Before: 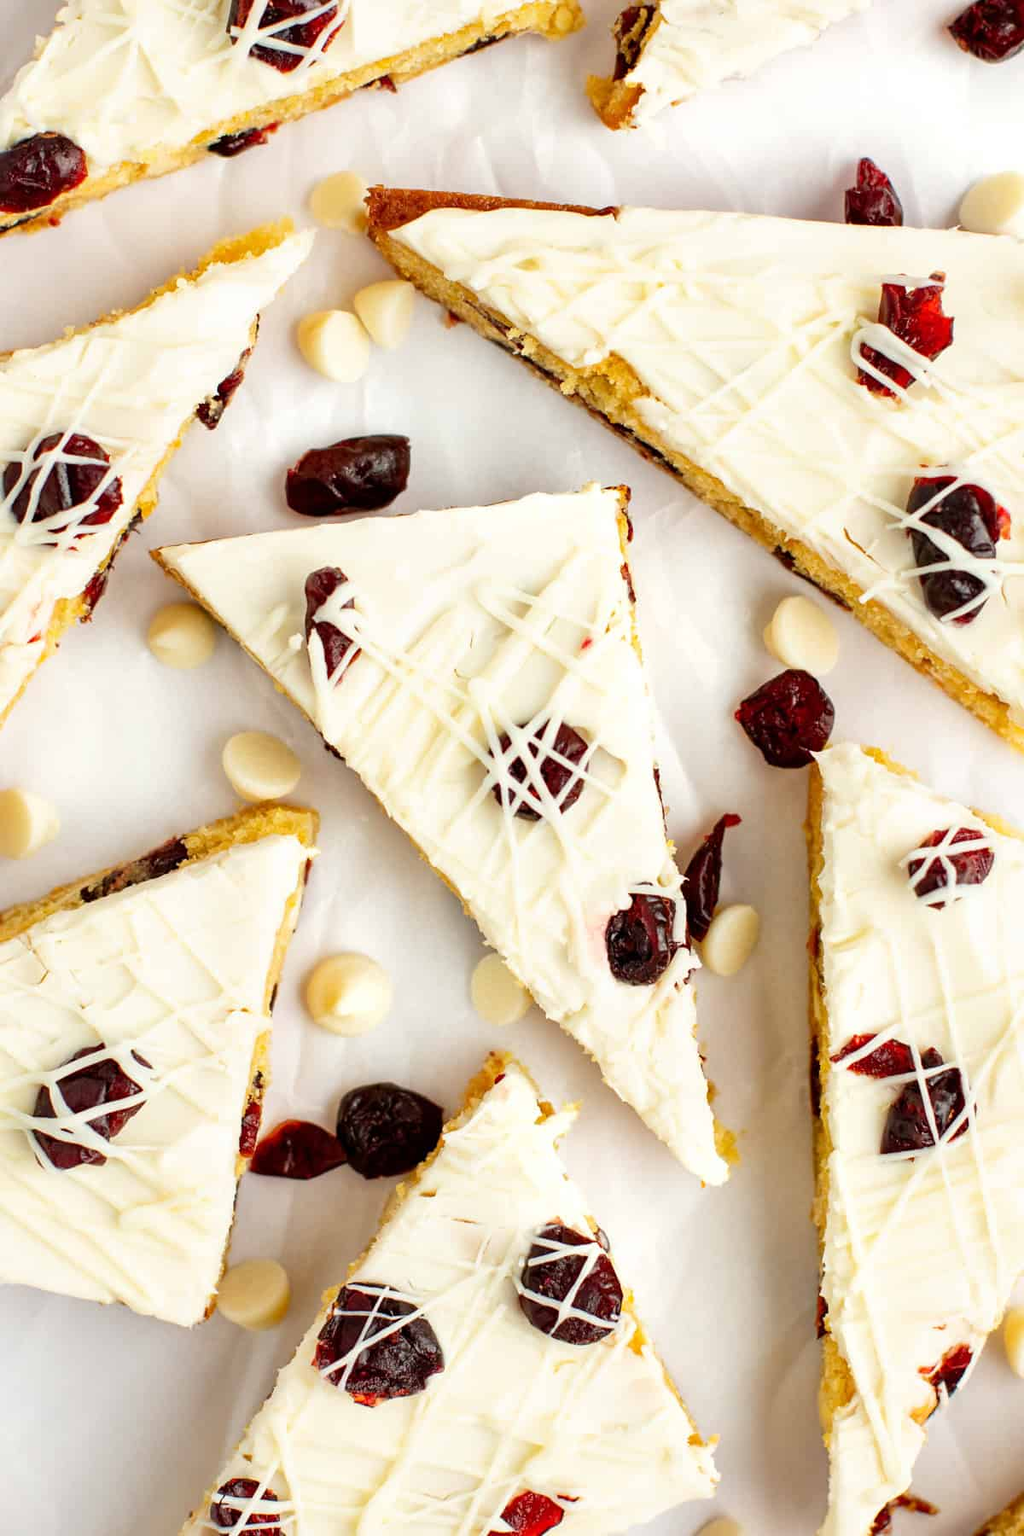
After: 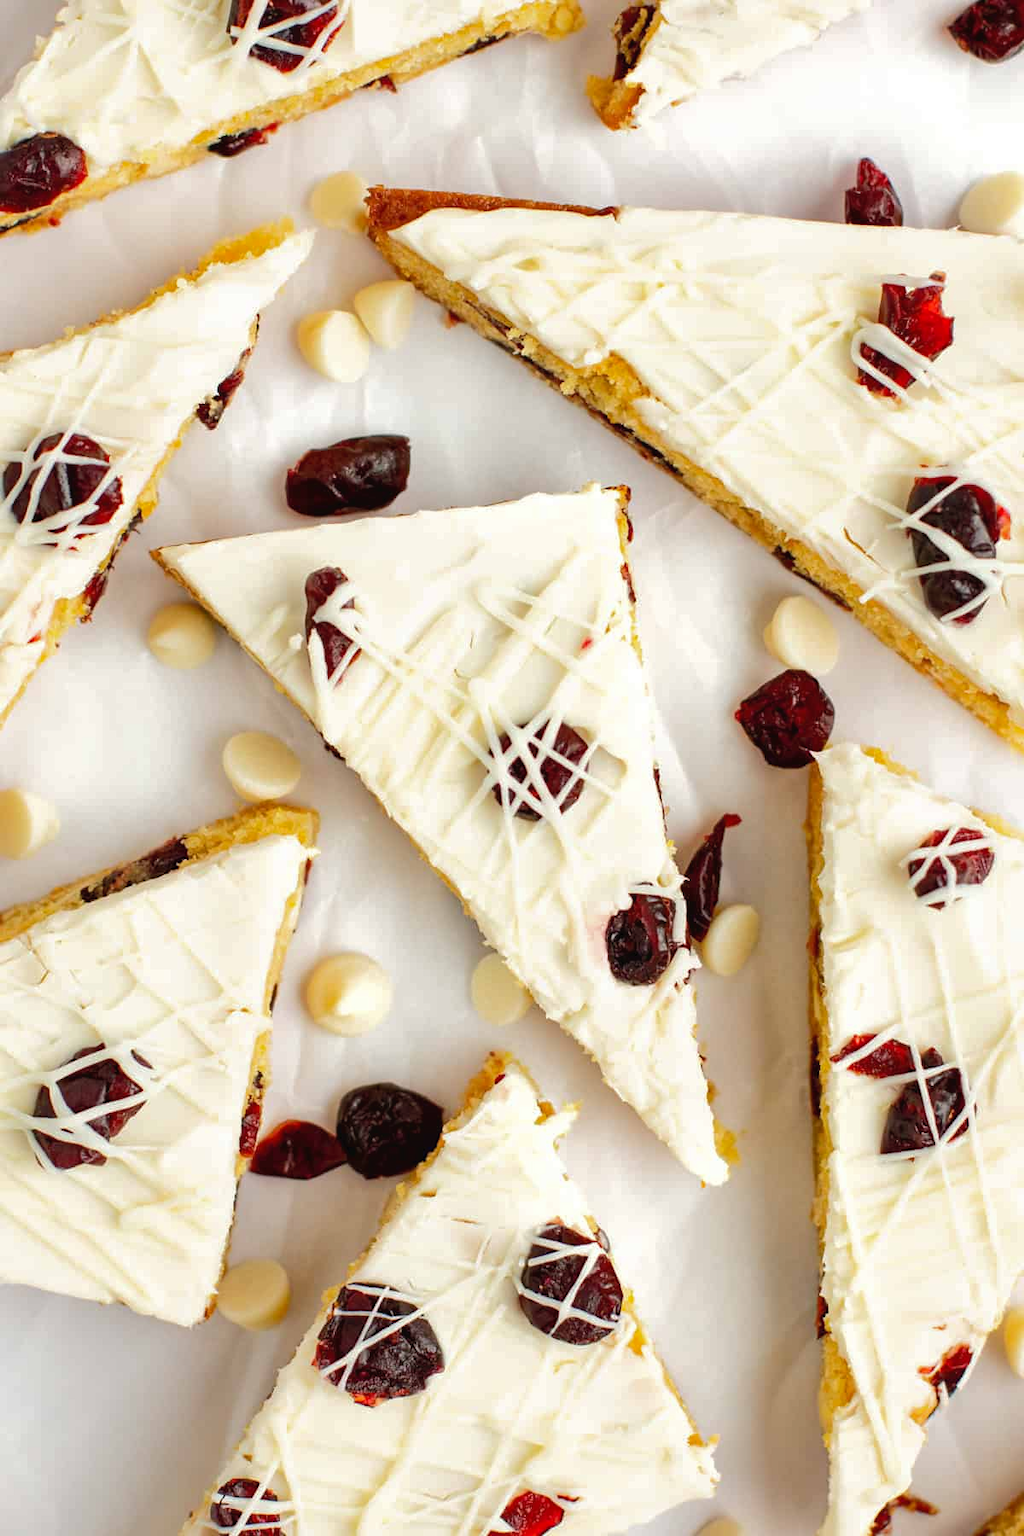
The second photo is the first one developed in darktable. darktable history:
tone curve: curves: ch0 [(0, 0) (0.003, 0.027) (0.011, 0.03) (0.025, 0.04) (0.044, 0.063) (0.069, 0.093) (0.1, 0.125) (0.136, 0.153) (0.177, 0.191) (0.224, 0.232) (0.277, 0.279) (0.335, 0.333) (0.399, 0.39) (0.468, 0.457) (0.543, 0.535) (0.623, 0.611) (0.709, 0.683) (0.801, 0.758) (0.898, 0.853) (1, 1)], color space Lab, independent channels, preserve colors none
